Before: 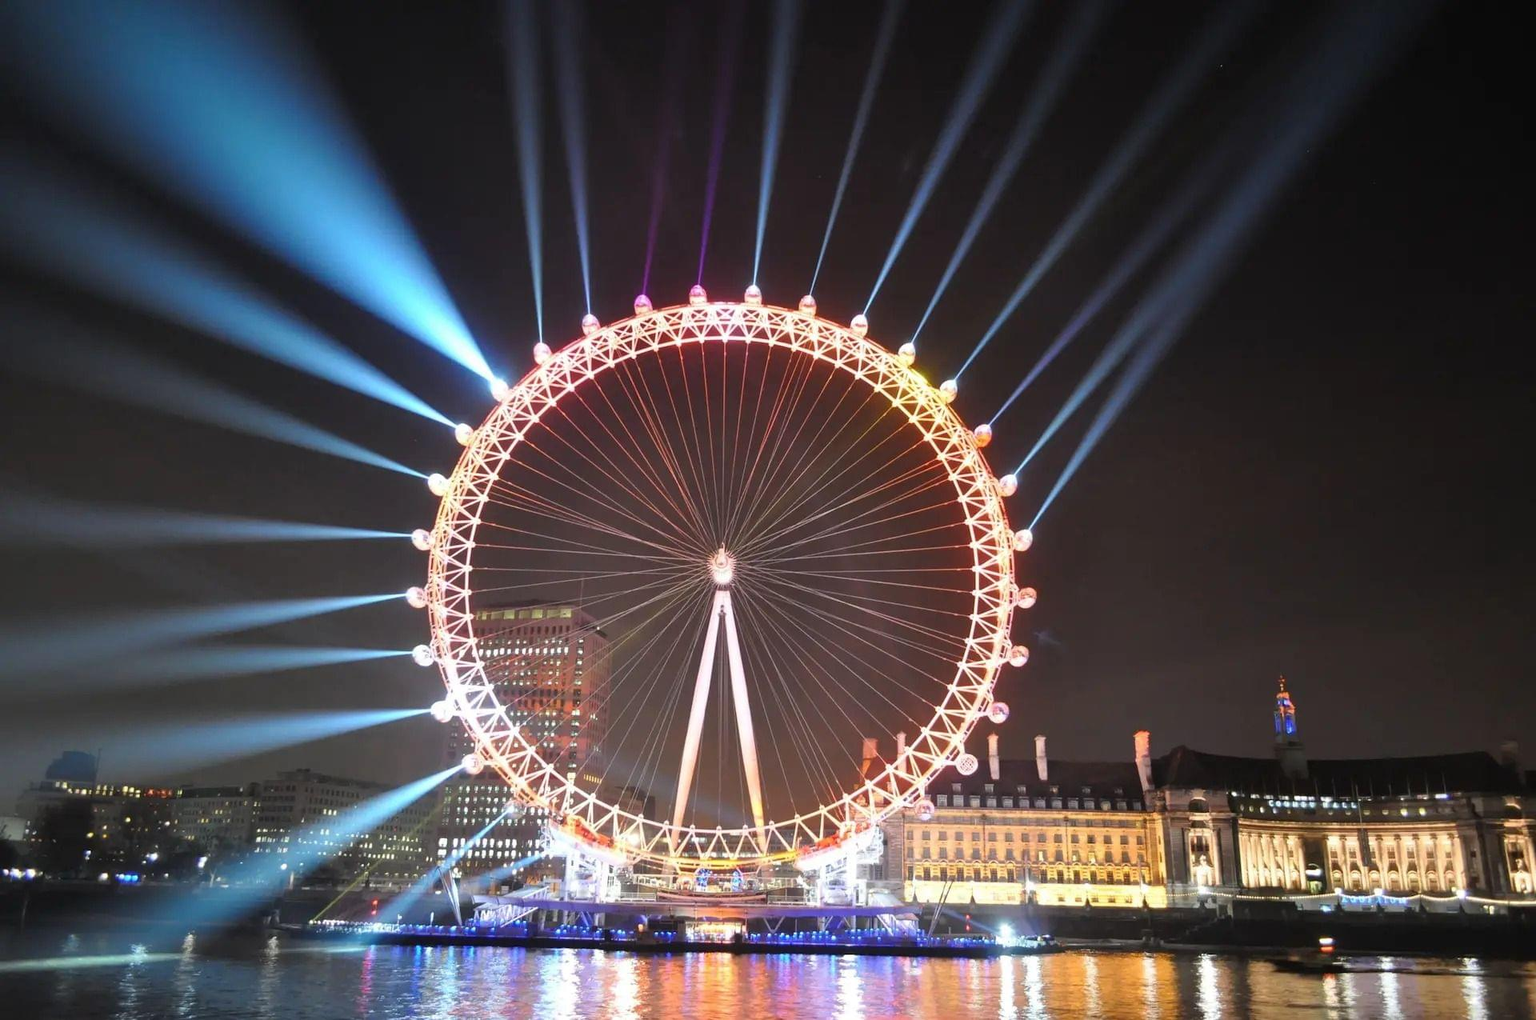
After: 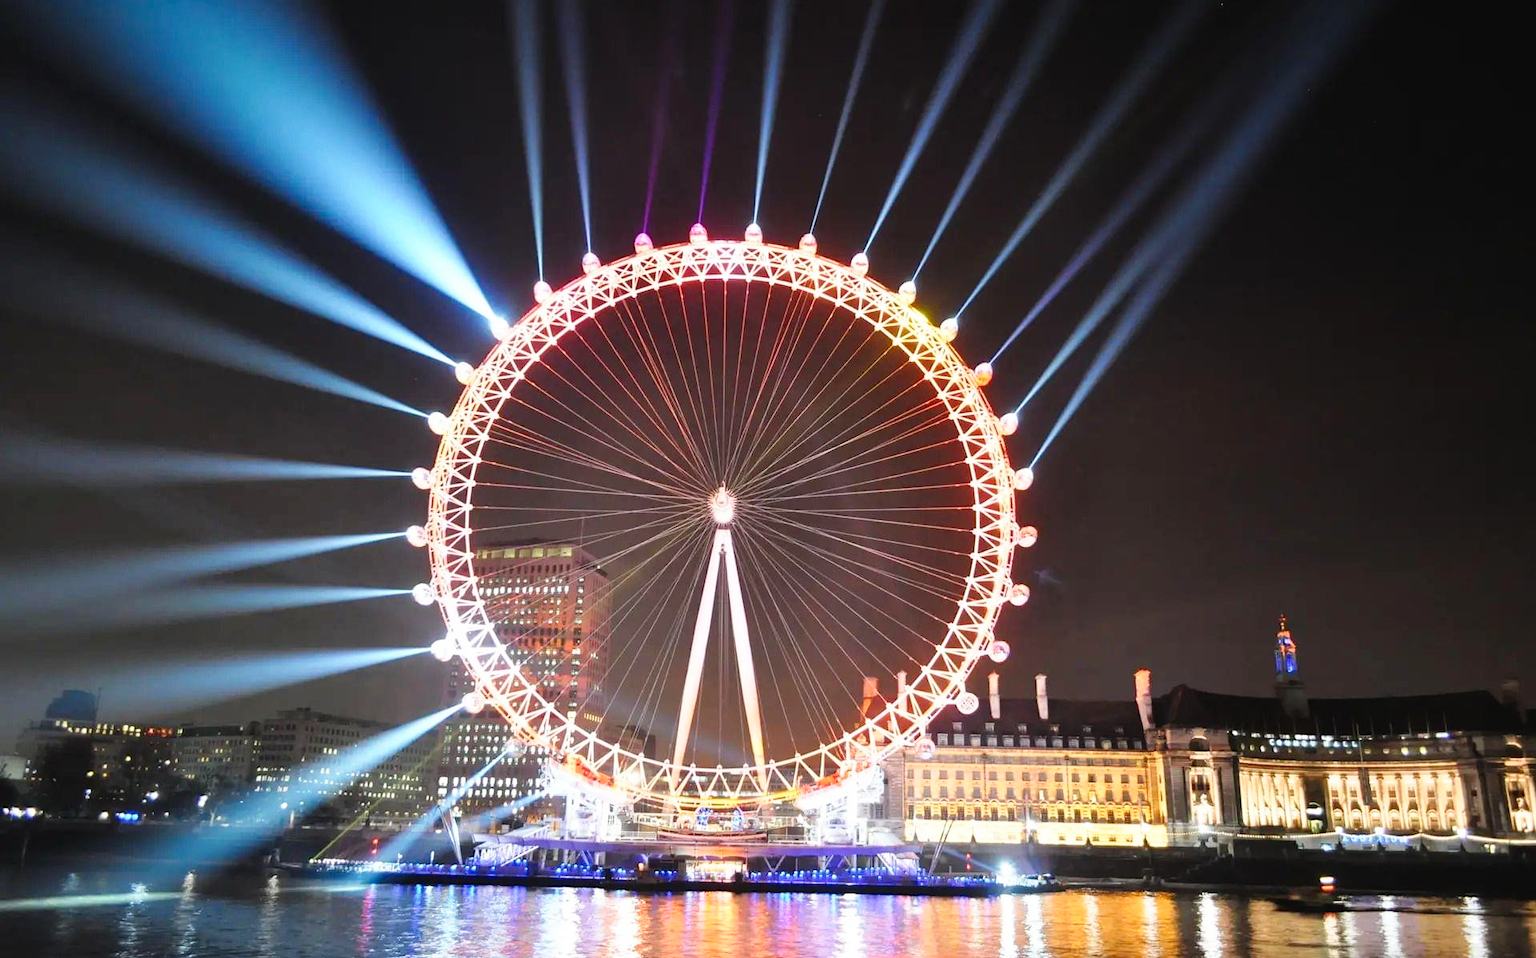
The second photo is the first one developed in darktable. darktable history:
crop and rotate: top 6.043%
tone curve: curves: ch0 [(0, 0.024) (0.049, 0.038) (0.176, 0.162) (0.311, 0.337) (0.416, 0.471) (0.565, 0.658) (0.817, 0.911) (1, 1)]; ch1 [(0, 0) (0.351, 0.347) (0.446, 0.42) (0.481, 0.463) (0.504, 0.504) (0.522, 0.521) (0.546, 0.563) (0.622, 0.664) (0.728, 0.786) (1, 1)]; ch2 [(0, 0) (0.327, 0.324) (0.427, 0.413) (0.458, 0.444) (0.502, 0.504) (0.526, 0.539) (0.547, 0.581) (0.601, 0.61) (0.76, 0.765) (1, 1)], preserve colors none
